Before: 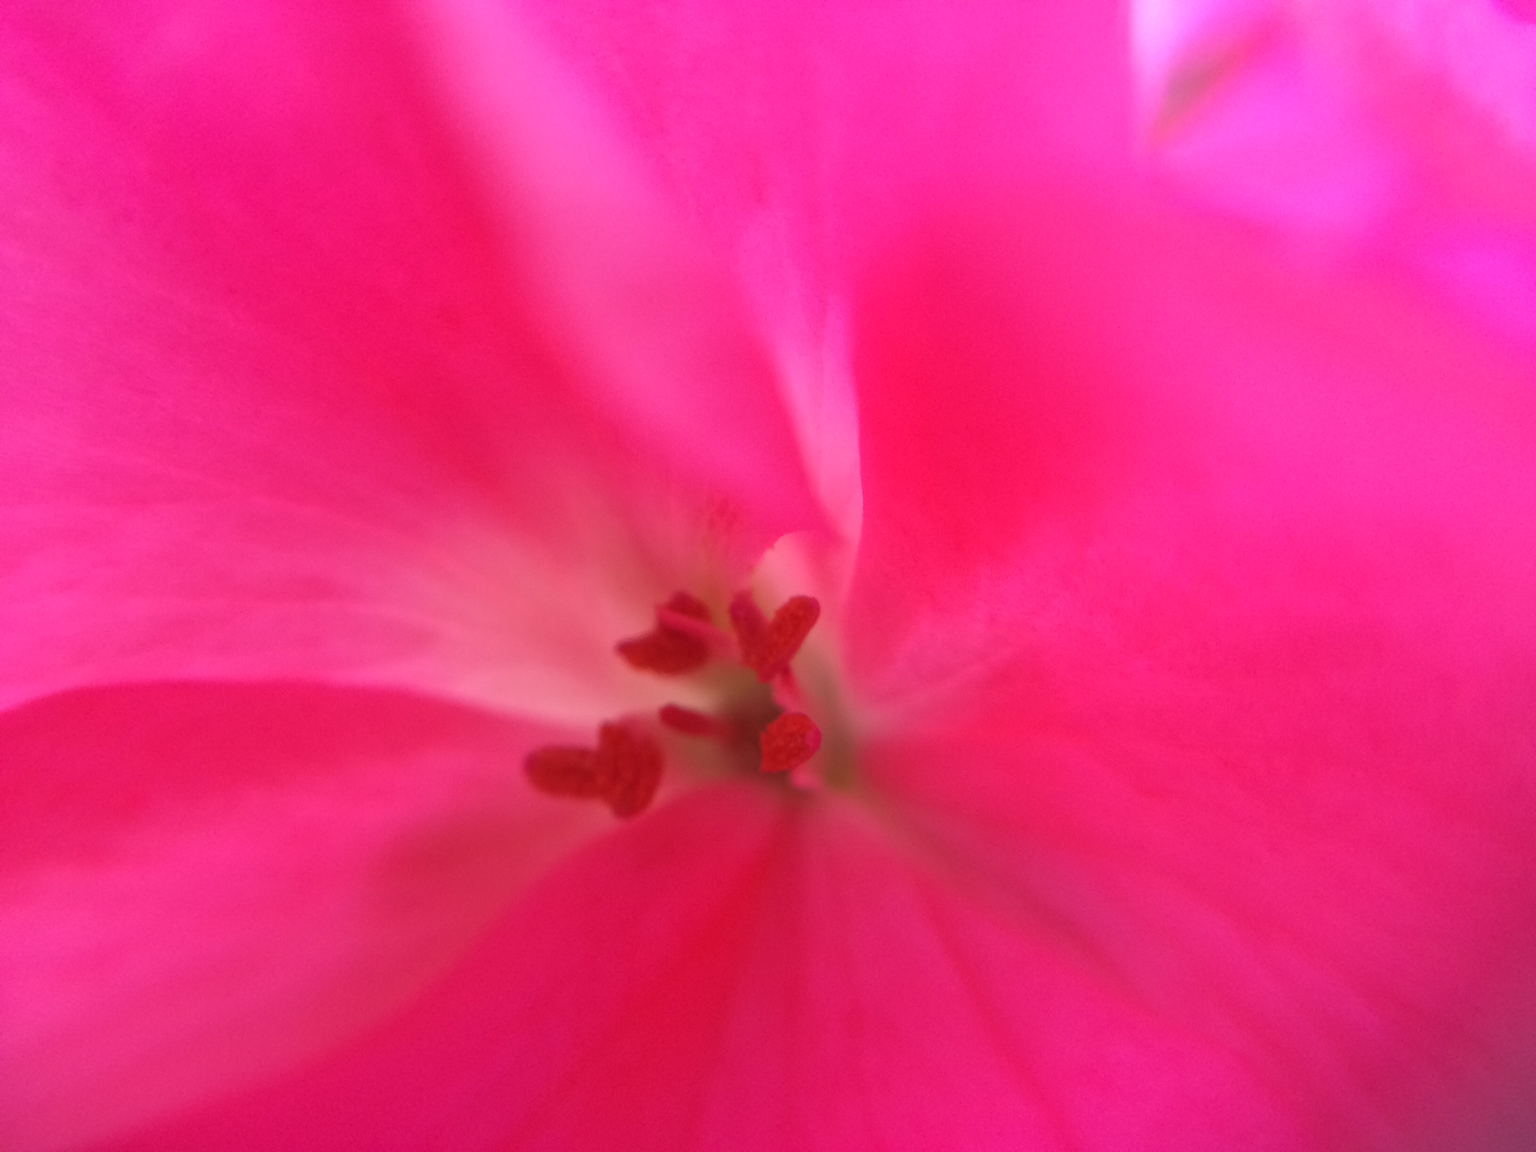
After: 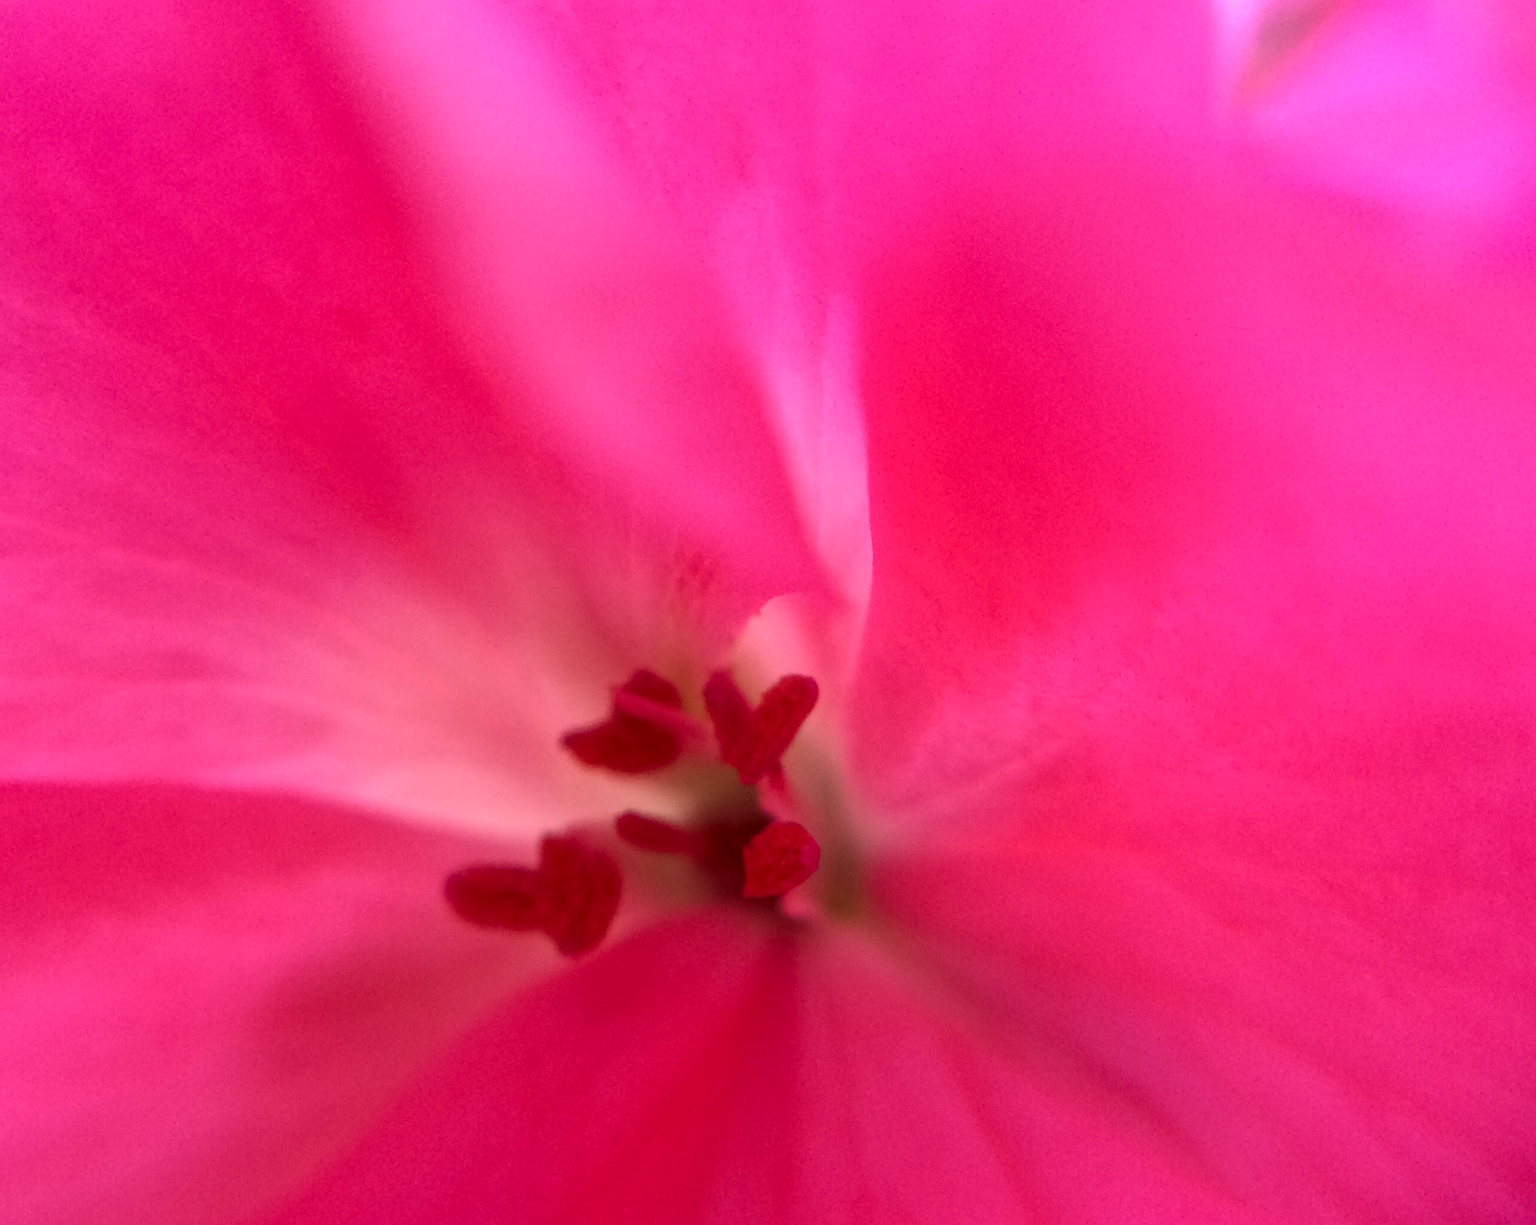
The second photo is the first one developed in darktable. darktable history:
crop: left 11.225%, top 5.381%, right 9.565%, bottom 10.314%
local contrast: highlights 60%, shadows 60%, detail 160%
